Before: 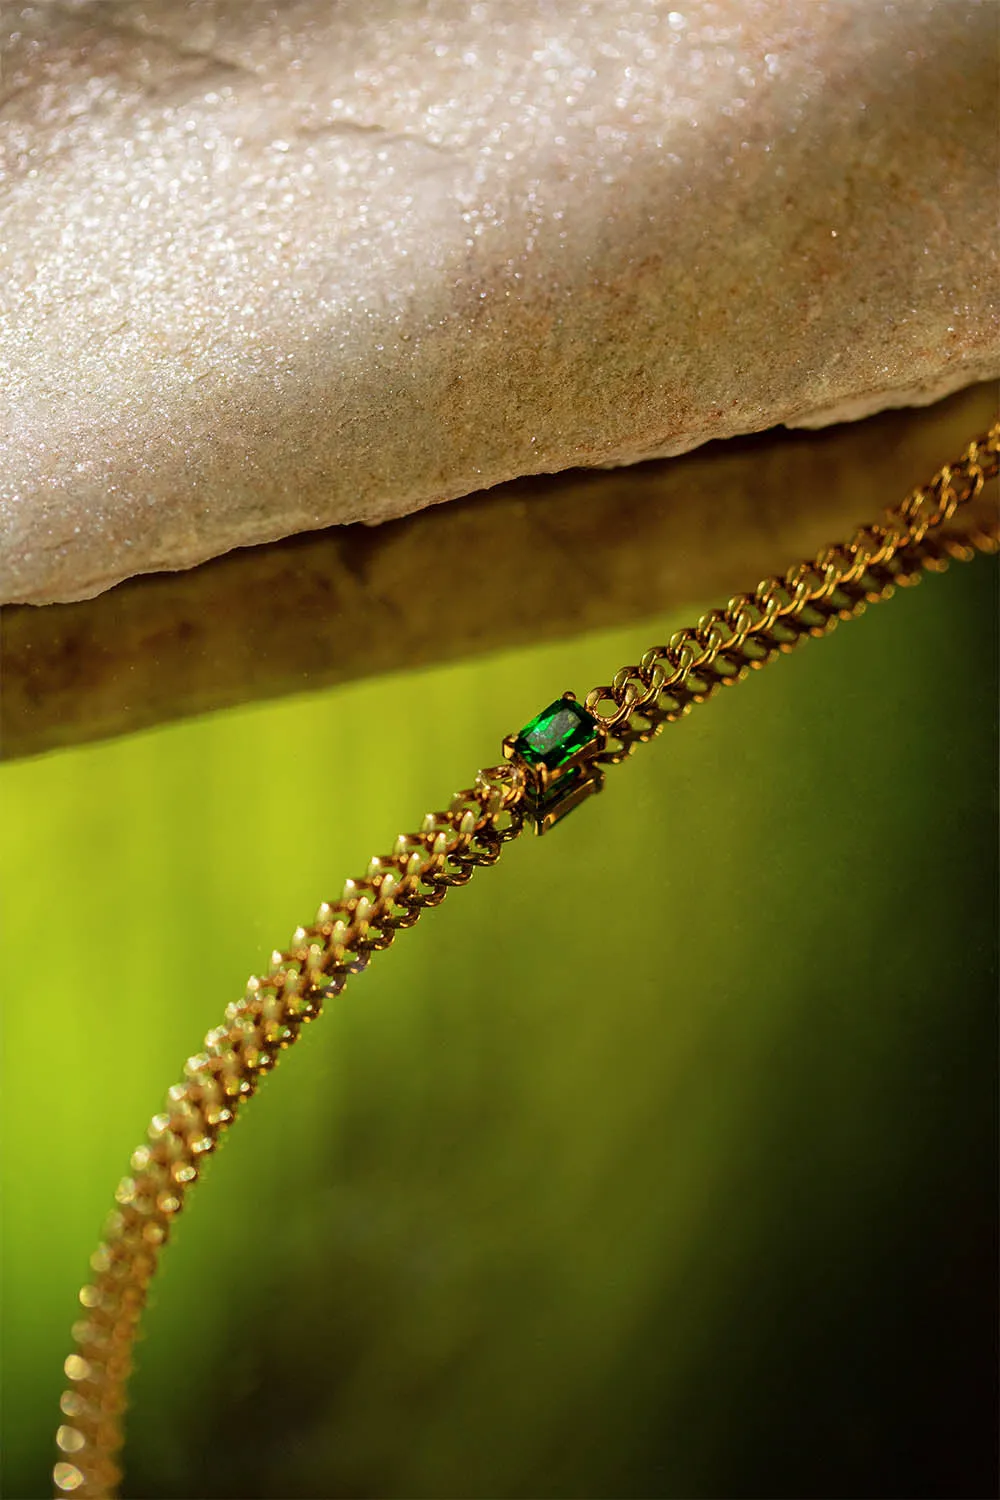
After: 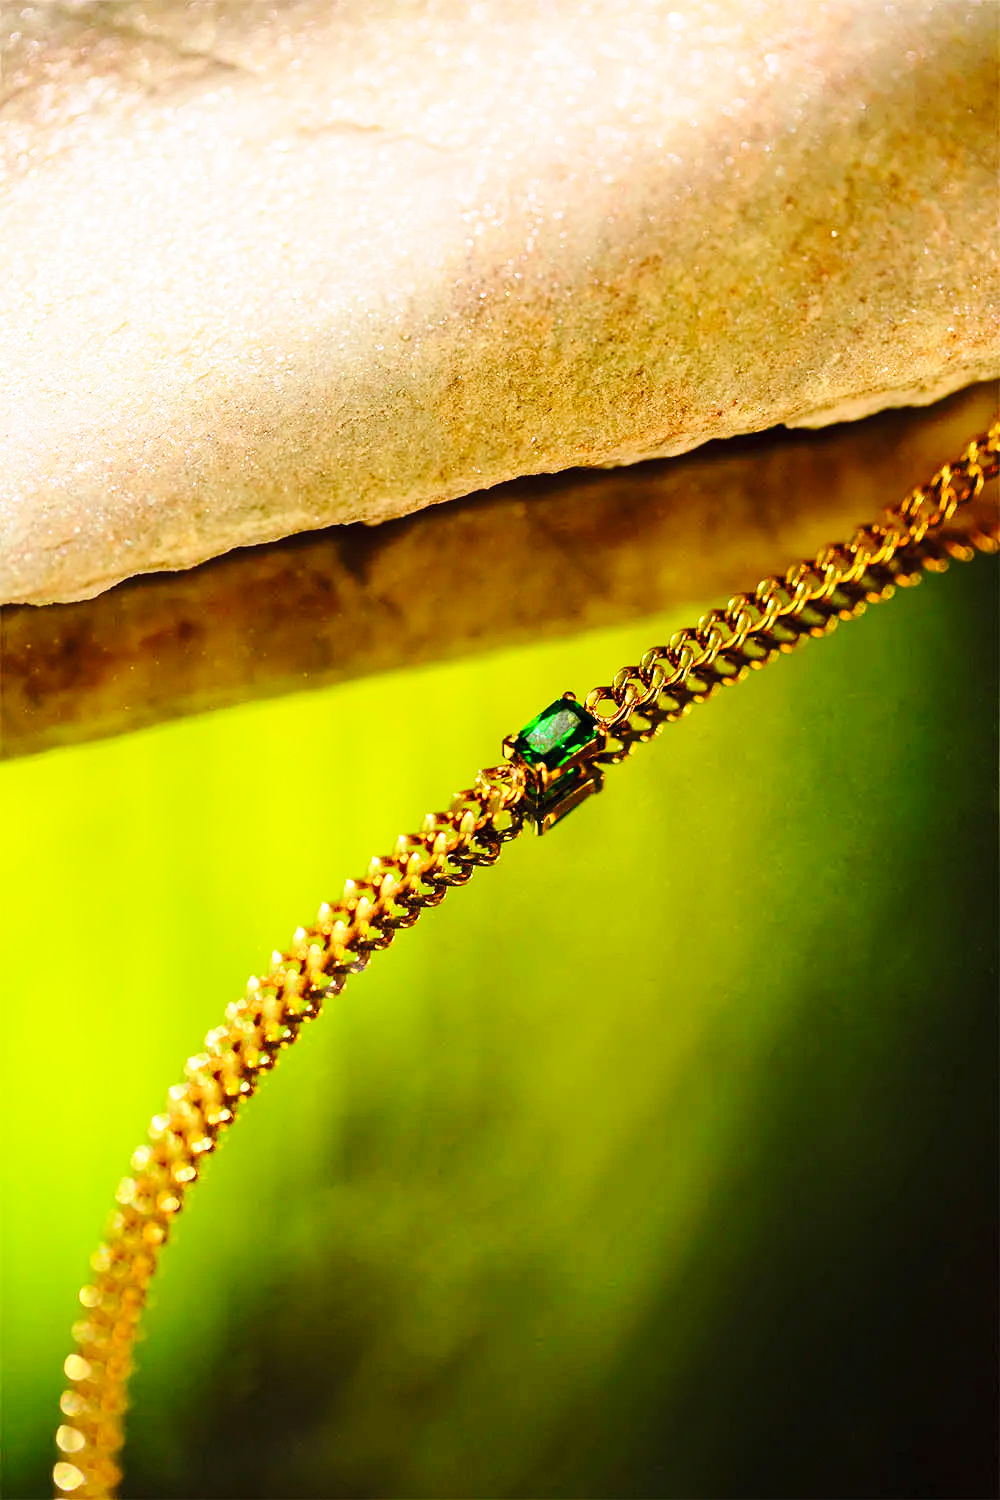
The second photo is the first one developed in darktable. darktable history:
contrast brightness saturation: contrast 0.2, brightness 0.156, saturation 0.227
base curve: curves: ch0 [(0, 0) (0.028, 0.03) (0.121, 0.232) (0.46, 0.748) (0.859, 0.968) (1, 1)], preserve colors none
